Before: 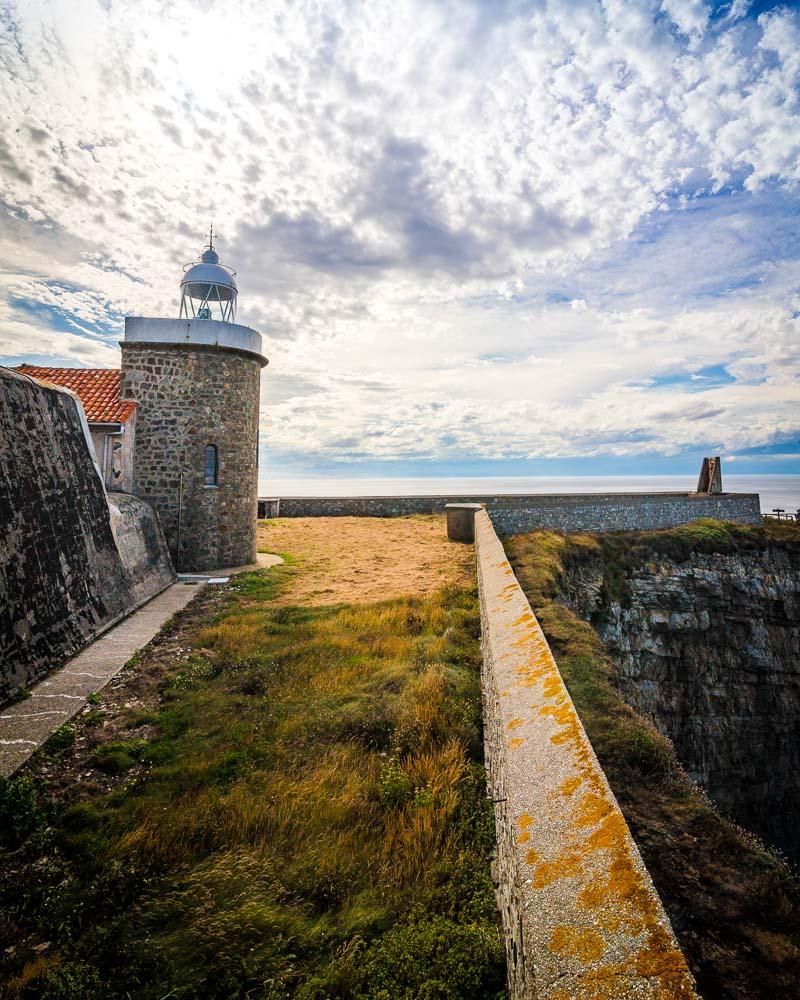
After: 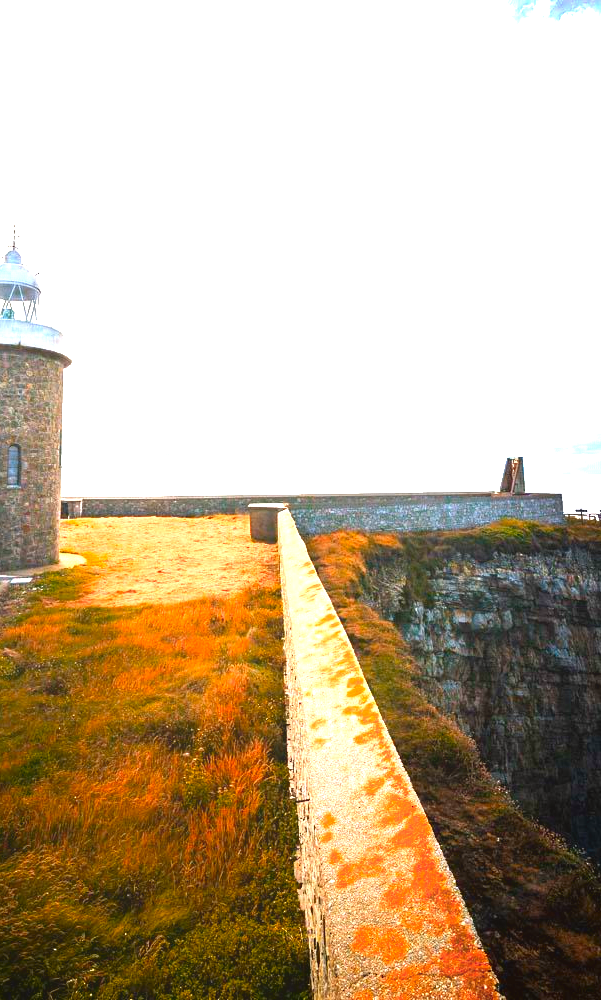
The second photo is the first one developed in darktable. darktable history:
crop and rotate: left 24.856%
exposure: black level correction 0, exposure 1.441 EV, compensate exposure bias true, compensate highlight preservation false
contrast equalizer: y [[0.6 ×6], [0.55 ×6], [0 ×6], [0 ×6], [0 ×6]], mix -0.992
color zones: curves: ch0 [(0.473, 0.374) (0.742, 0.784)]; ch1 [(0.354, 0.737) (0.742, 0.705)]; ch2 [(0.318, 0.421) (0.758, 0.532)]
